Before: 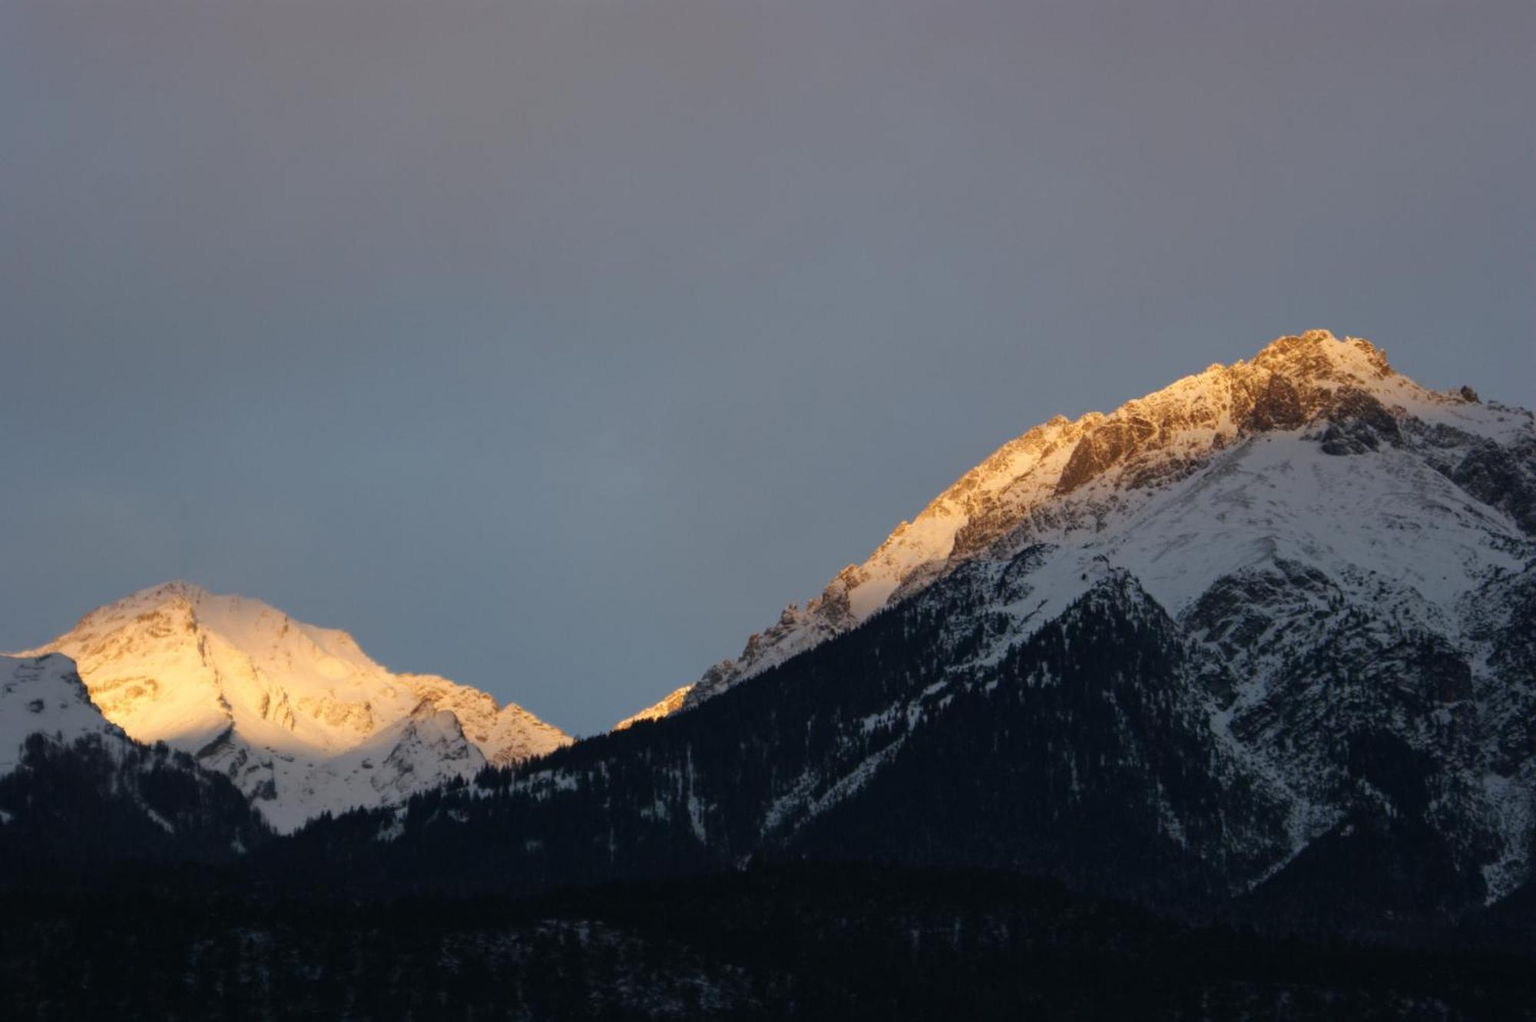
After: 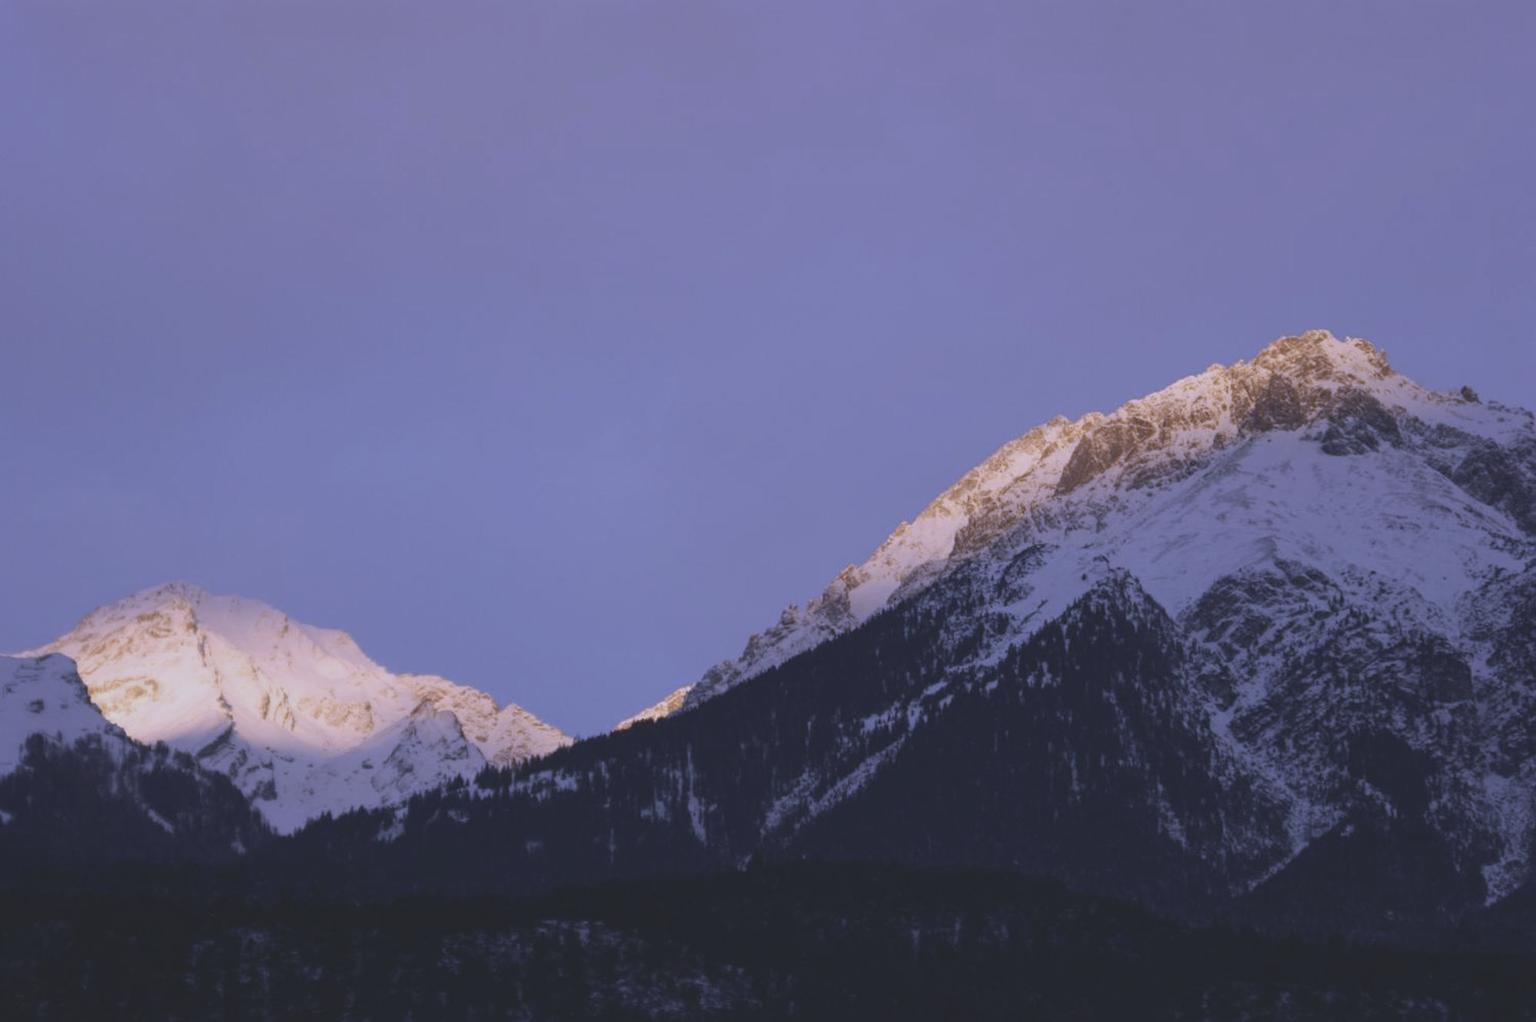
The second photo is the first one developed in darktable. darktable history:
contrast brightness saturation: contrast -0.26, saturation -0.43
white balance: red 0.98, blue 1.61
